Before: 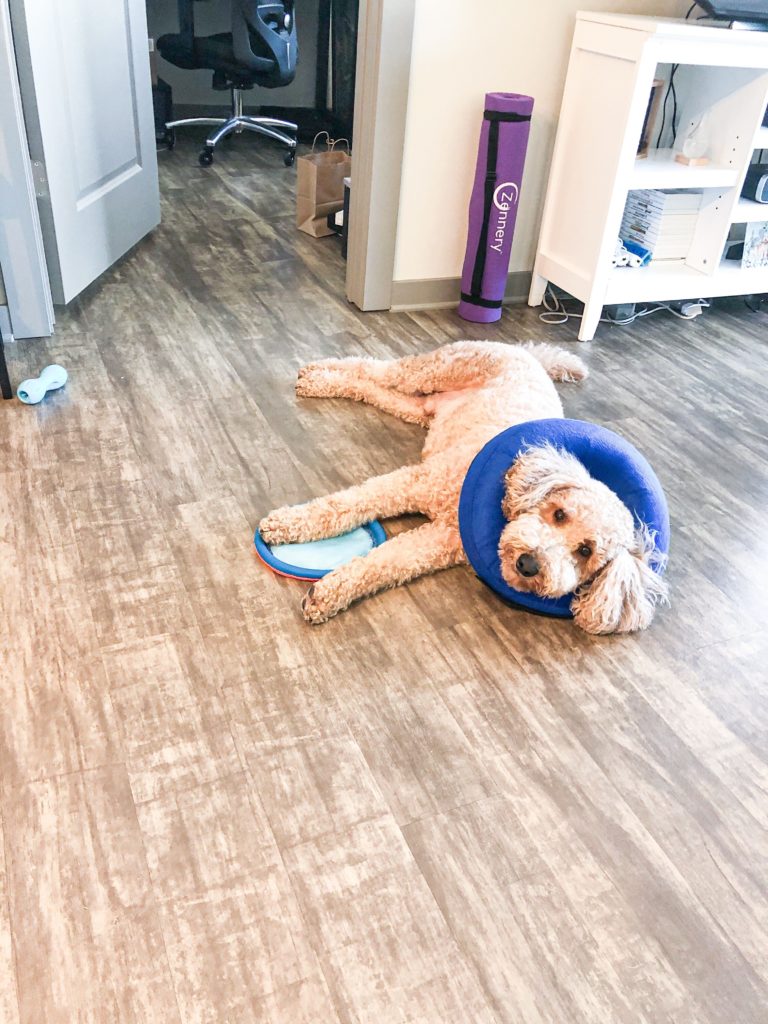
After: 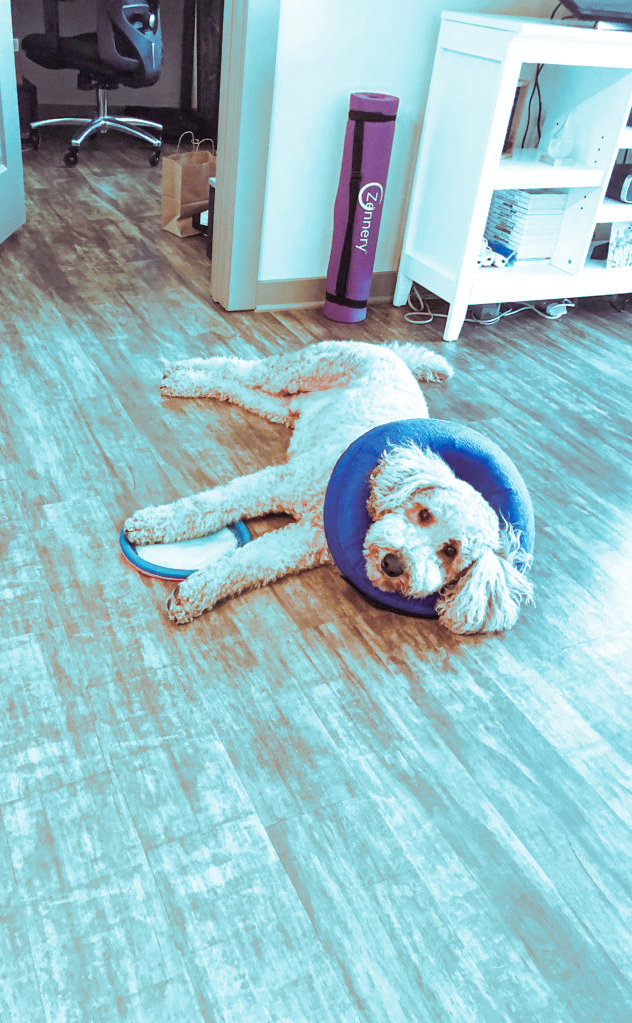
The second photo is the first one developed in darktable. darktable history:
split-toning: shadows › hue 327.6°, highlights › hue 198°, highlights › saturation 0.55, balance -21.25, compress 0%
crop: left 17.582%, bottom 0.031%
